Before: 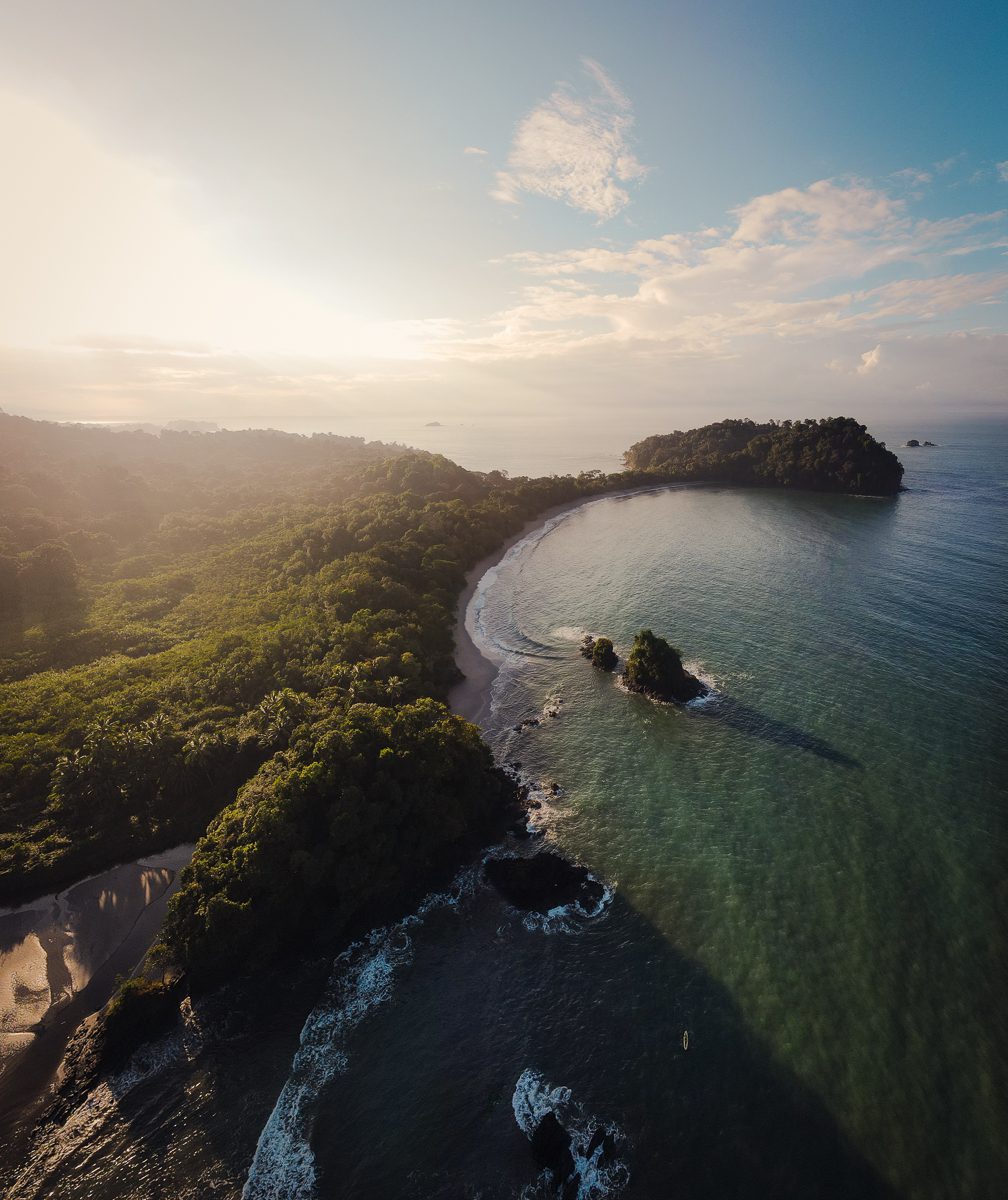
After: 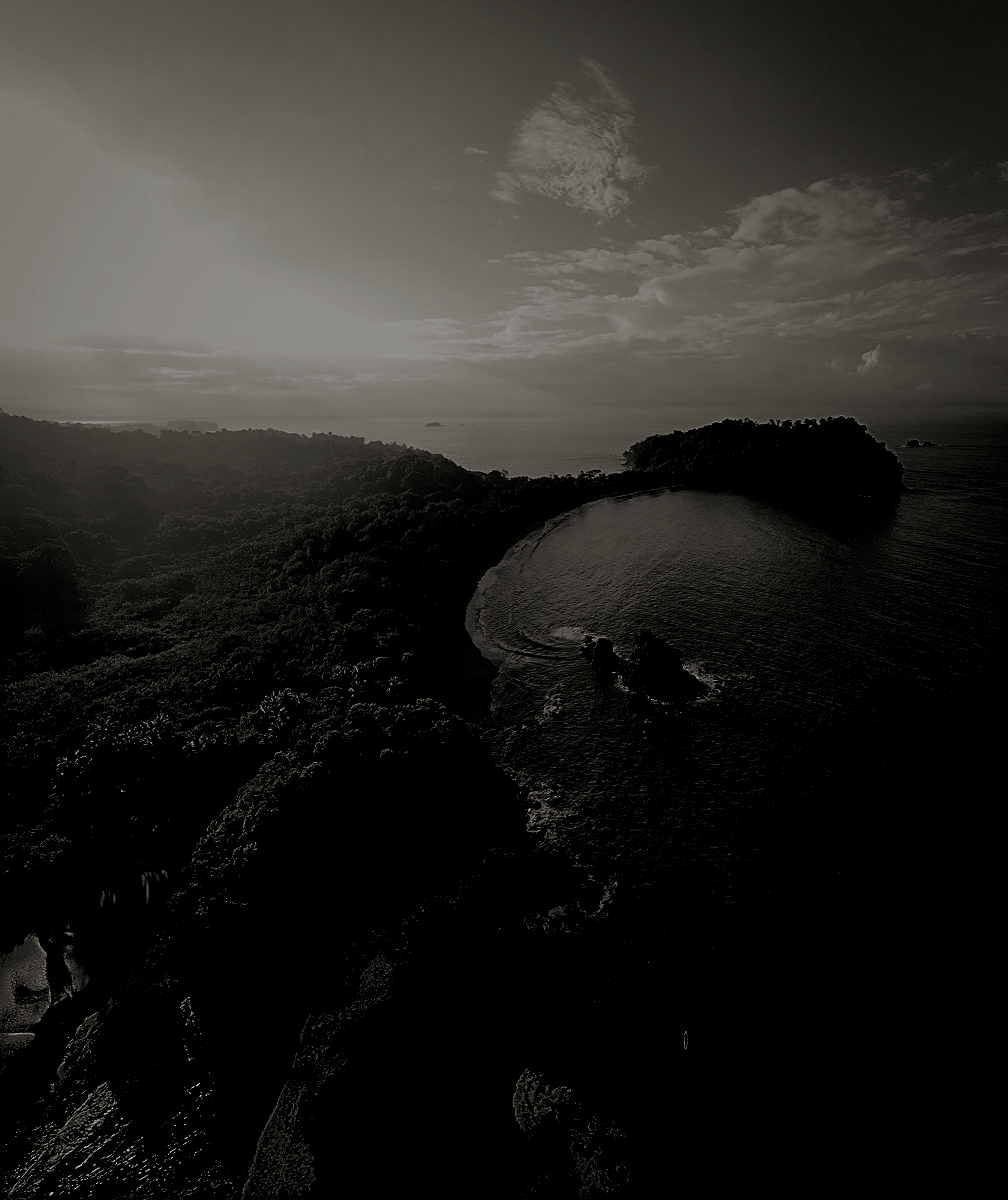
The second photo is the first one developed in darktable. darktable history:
contrast brightness saturation: contrast 0.02, brightness -1, saturation -1
split-toning: shadows › hue 46.8°, shadows › saturation 0.17, highlights › hue 316.8°, highlights › saturation 0.27, balance -51.82
exposure: black level correction 0.056, compensate highlight preservation false
sharpen: on, module defaults
filmic rgb: black relative exposure -7.65 EV, white relative exposure 4.56 EV, hardness 3.61
